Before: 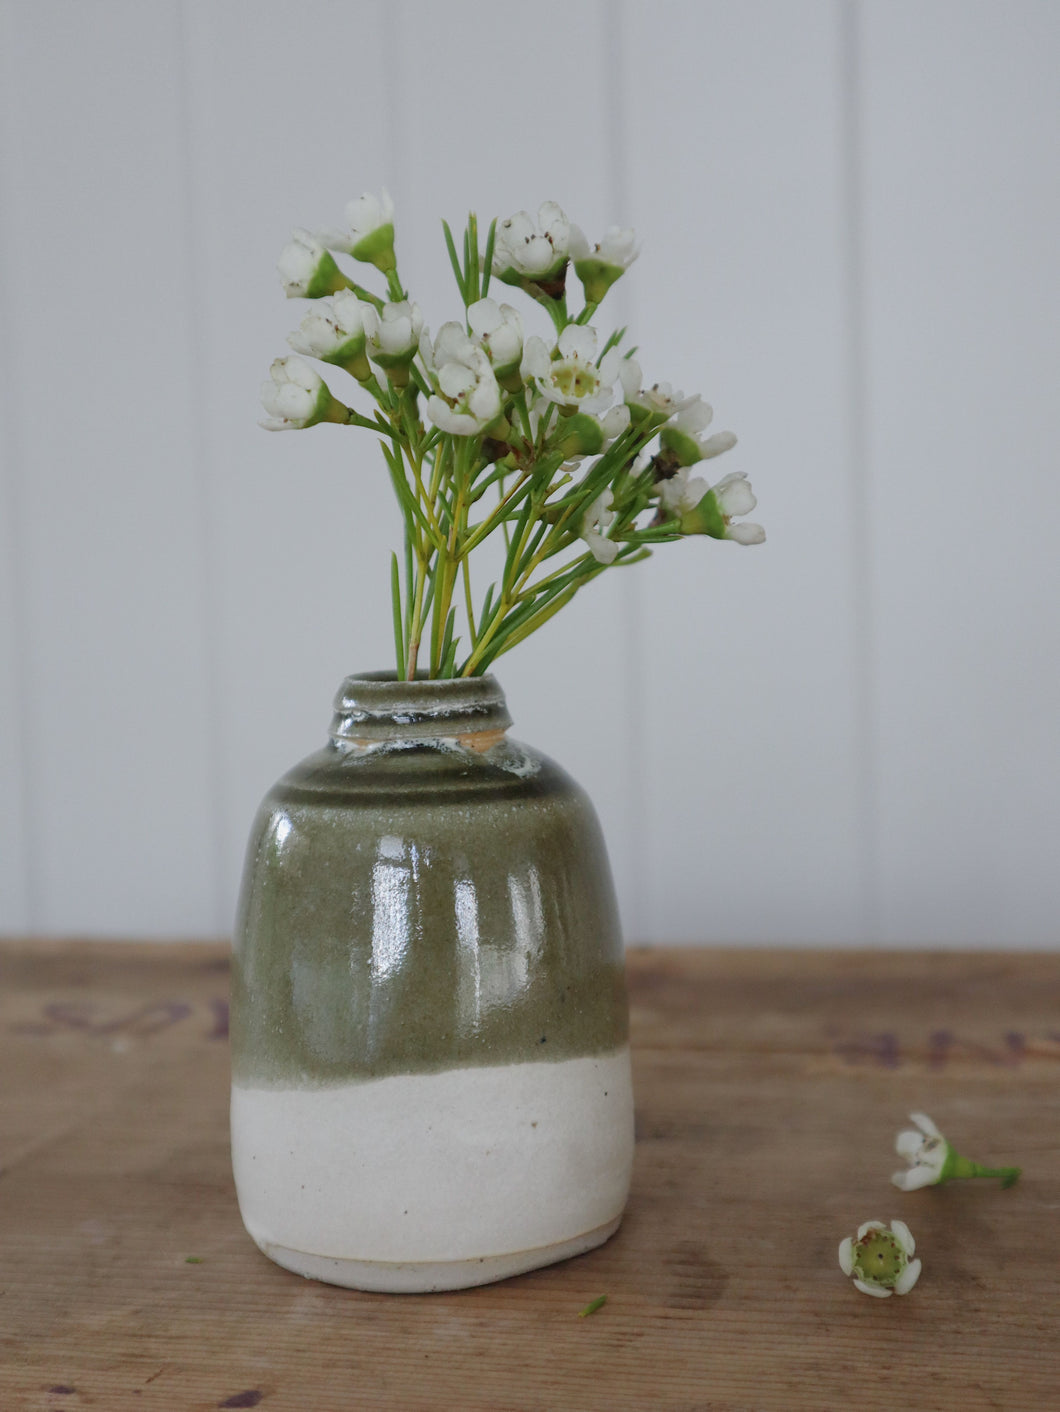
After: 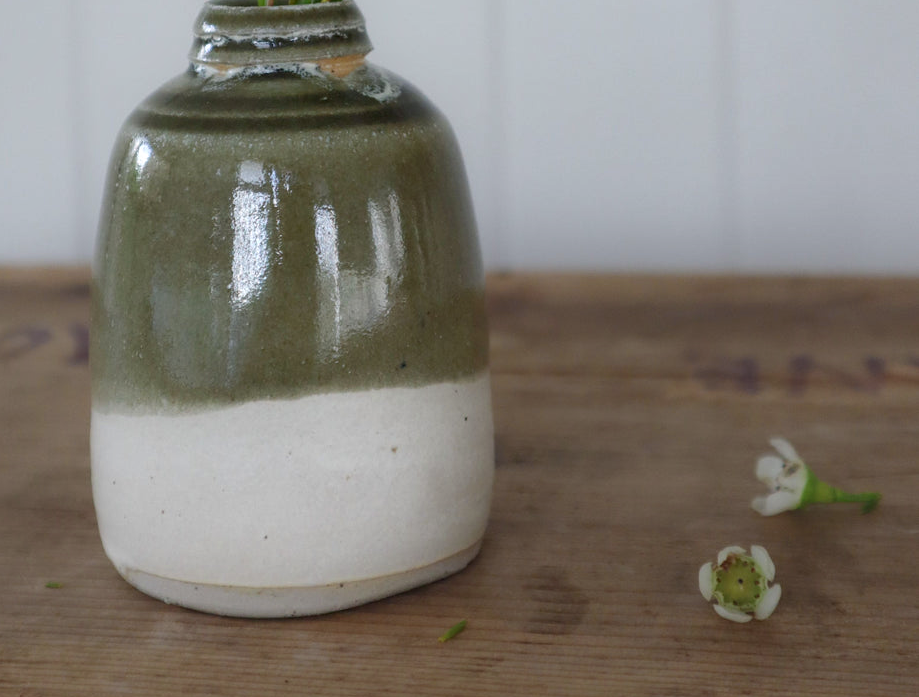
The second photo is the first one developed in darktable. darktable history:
color zones: curves: ch0 [(0, 0.48) (0.209, 0.398) (0.305, 0.332) (0.429, 0.493) (0.571, 0.5) (0.714, 0.5) (0.857, 0.5) (1, 0.48)]; ch1 [(0, 0.736) (0.143, 0.625) (0.225, 0.371) (0.429, 0.256) (0.571, 0.241) (0.714, 0.213) (0.857, 0.48) (1, 0.736)]; ch2 [(0, 0.448) (0.143, 0.498) (0.286, 0.5) (0.429, 0.5) (0.571, 0.5) (0.714, 0.5) (0.857, 0.5) (1, 0.448)], mix -131.87%
crop and rotate: left 13.269%, top 47.837%, bottom 2.789%
shadows and highlights: radius 126.6, shadows 30.39, highlights -30.99, low approximation 0.01, soften with gaussian
tone equalizer: -8 EV -0.001 EV, -7 EV 0.002 EV, -6 EV -0.002 EV, -5 EV -0.006 EV, -4 EV -0.076 EV, -3 EV -0.203 EV, -2 EV -0.288 EV, -1 EV 0.112 EV, +0 EV 0.292 EV
